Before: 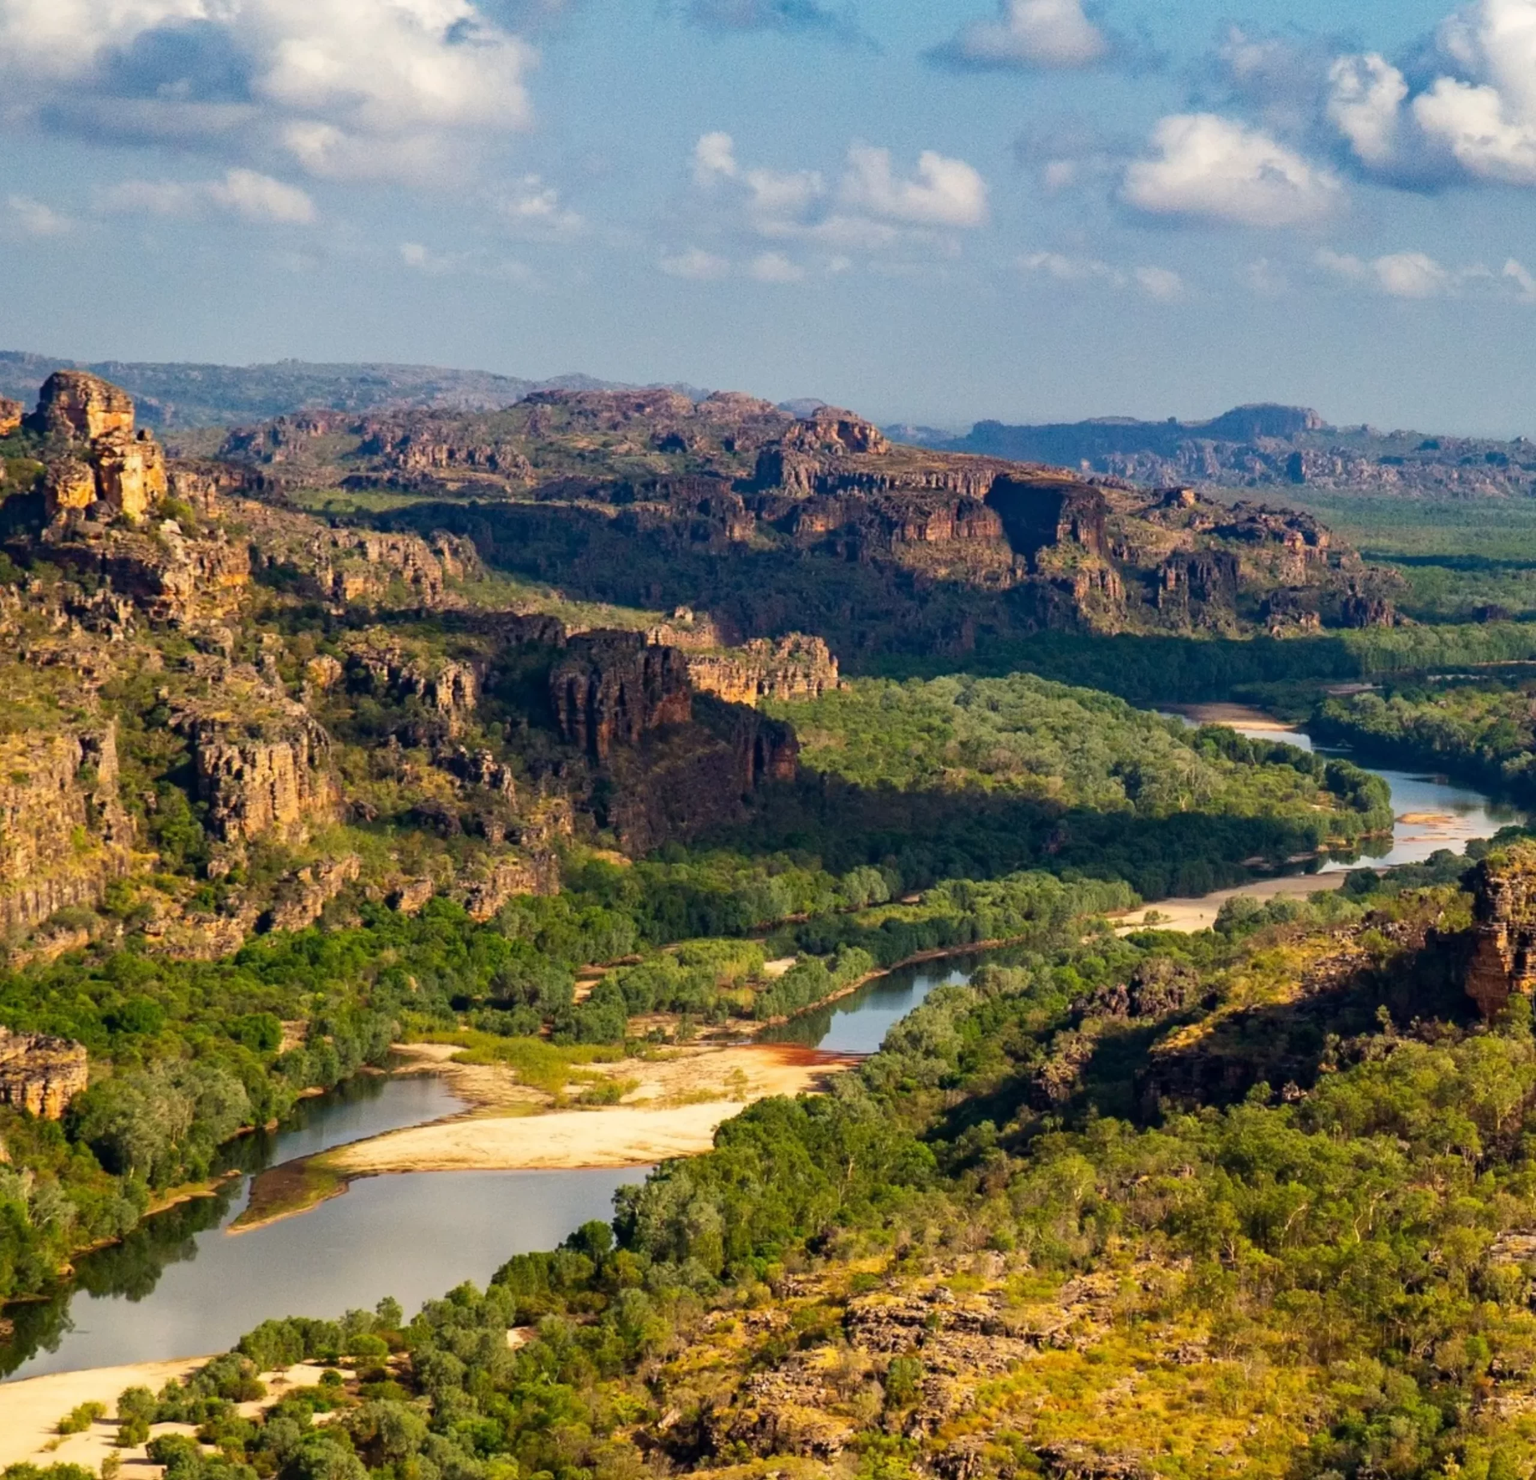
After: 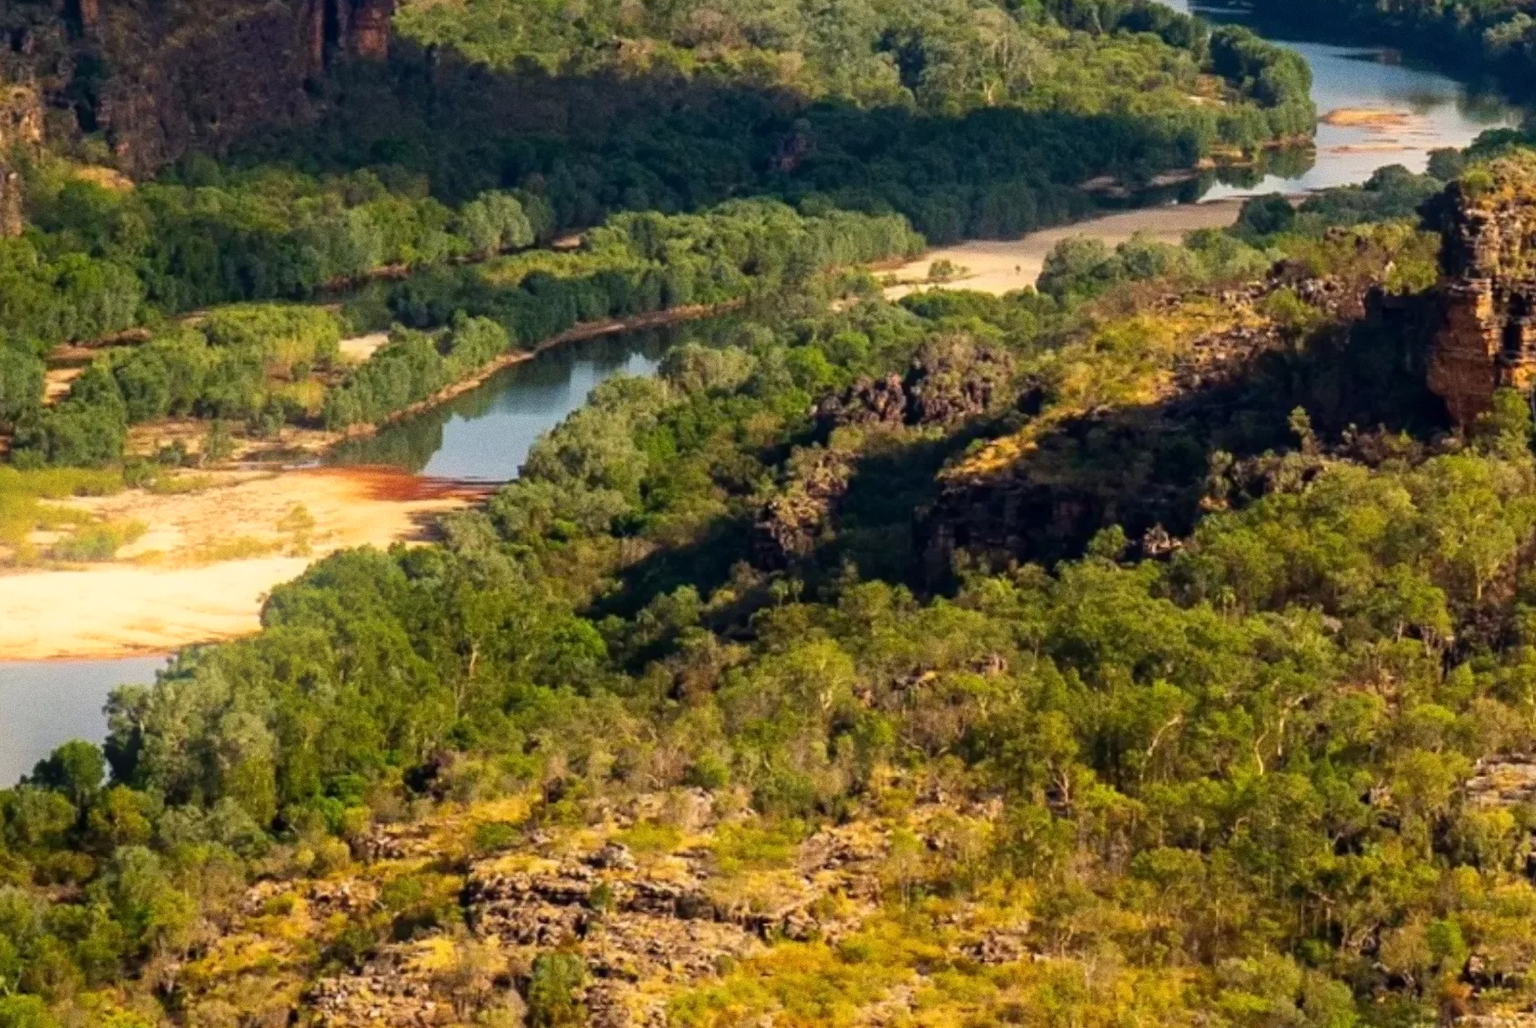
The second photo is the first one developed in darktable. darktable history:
crop and rotate: left 35.509%, top 50.238%, bottom 4.934%
bloom: size 16%, threshold 98%, strength 20%
grain: coarseness 0.09 ISO
